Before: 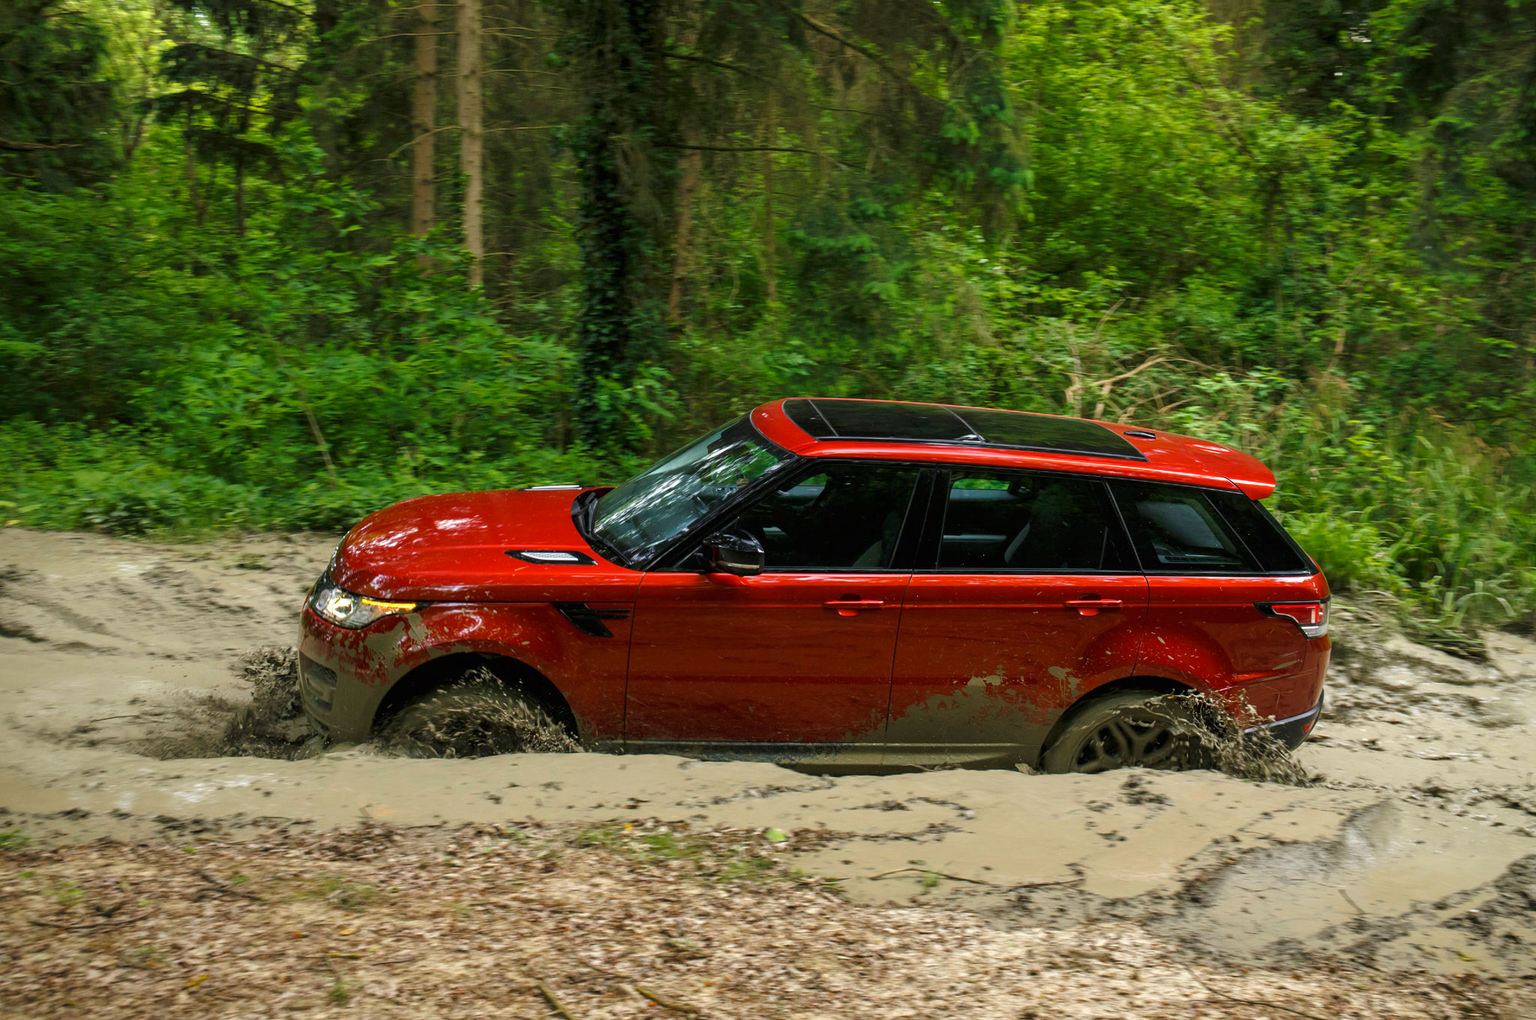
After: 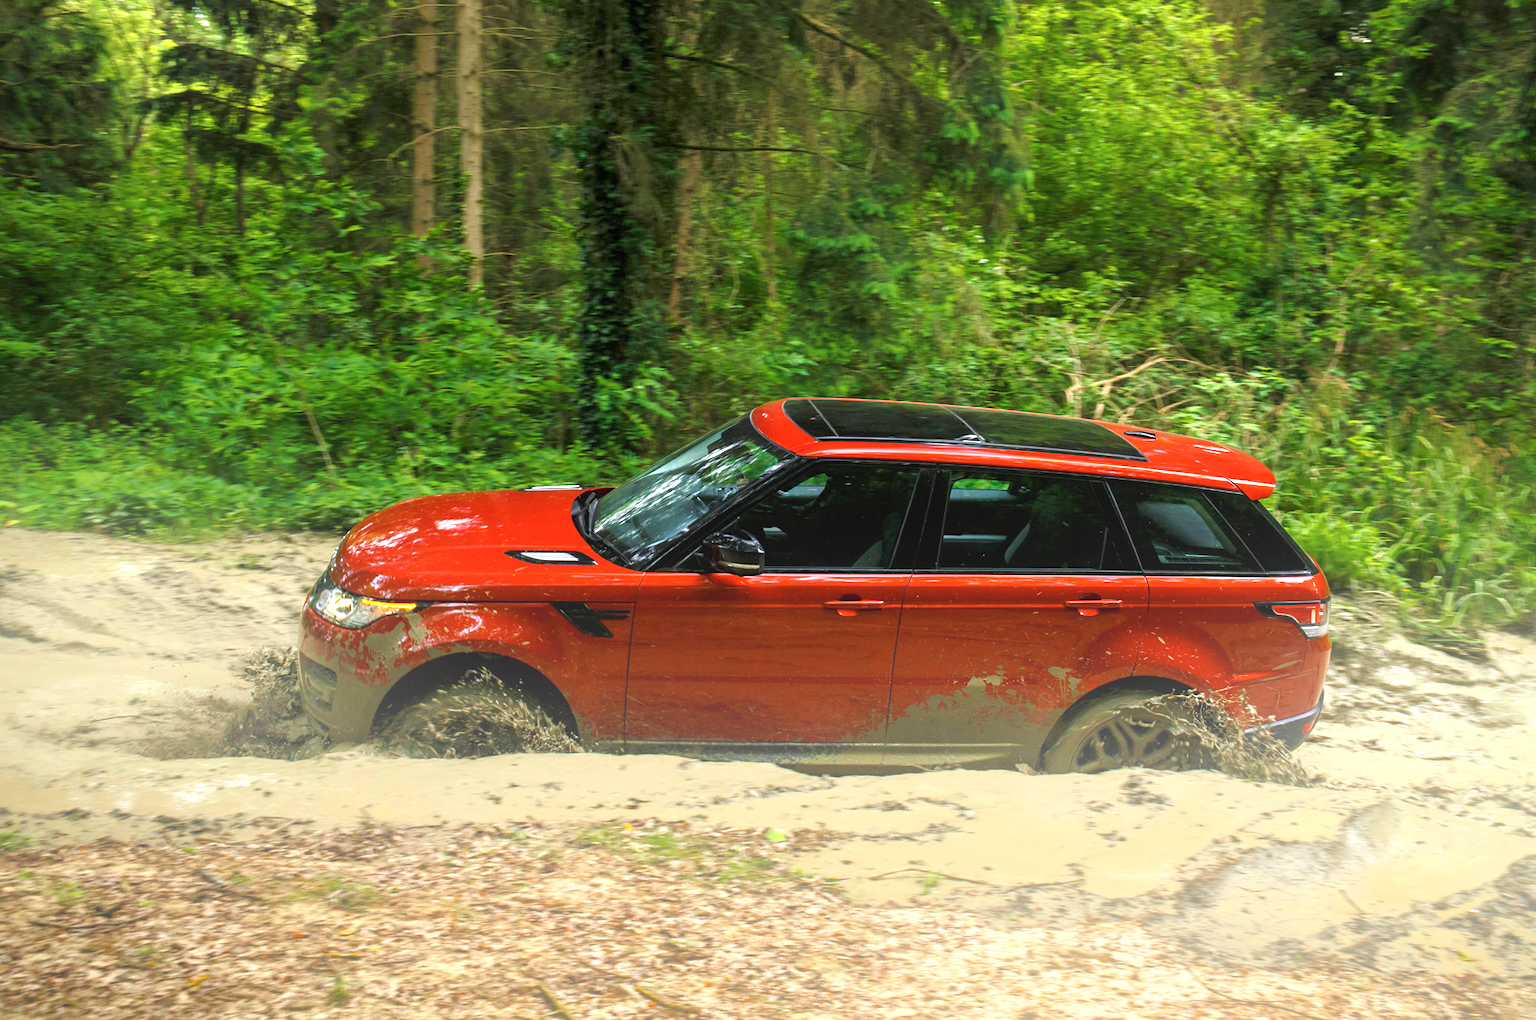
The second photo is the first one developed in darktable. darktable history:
exposure: exposure 0.669 EV, compensate highlight preservation false
bloom: size 38%, threshold 95%, strength 30%
shadows and highlights: radius 171.16, shadows 27, white point adjustment 3.13, highlights -67.95, soften with gaussian
